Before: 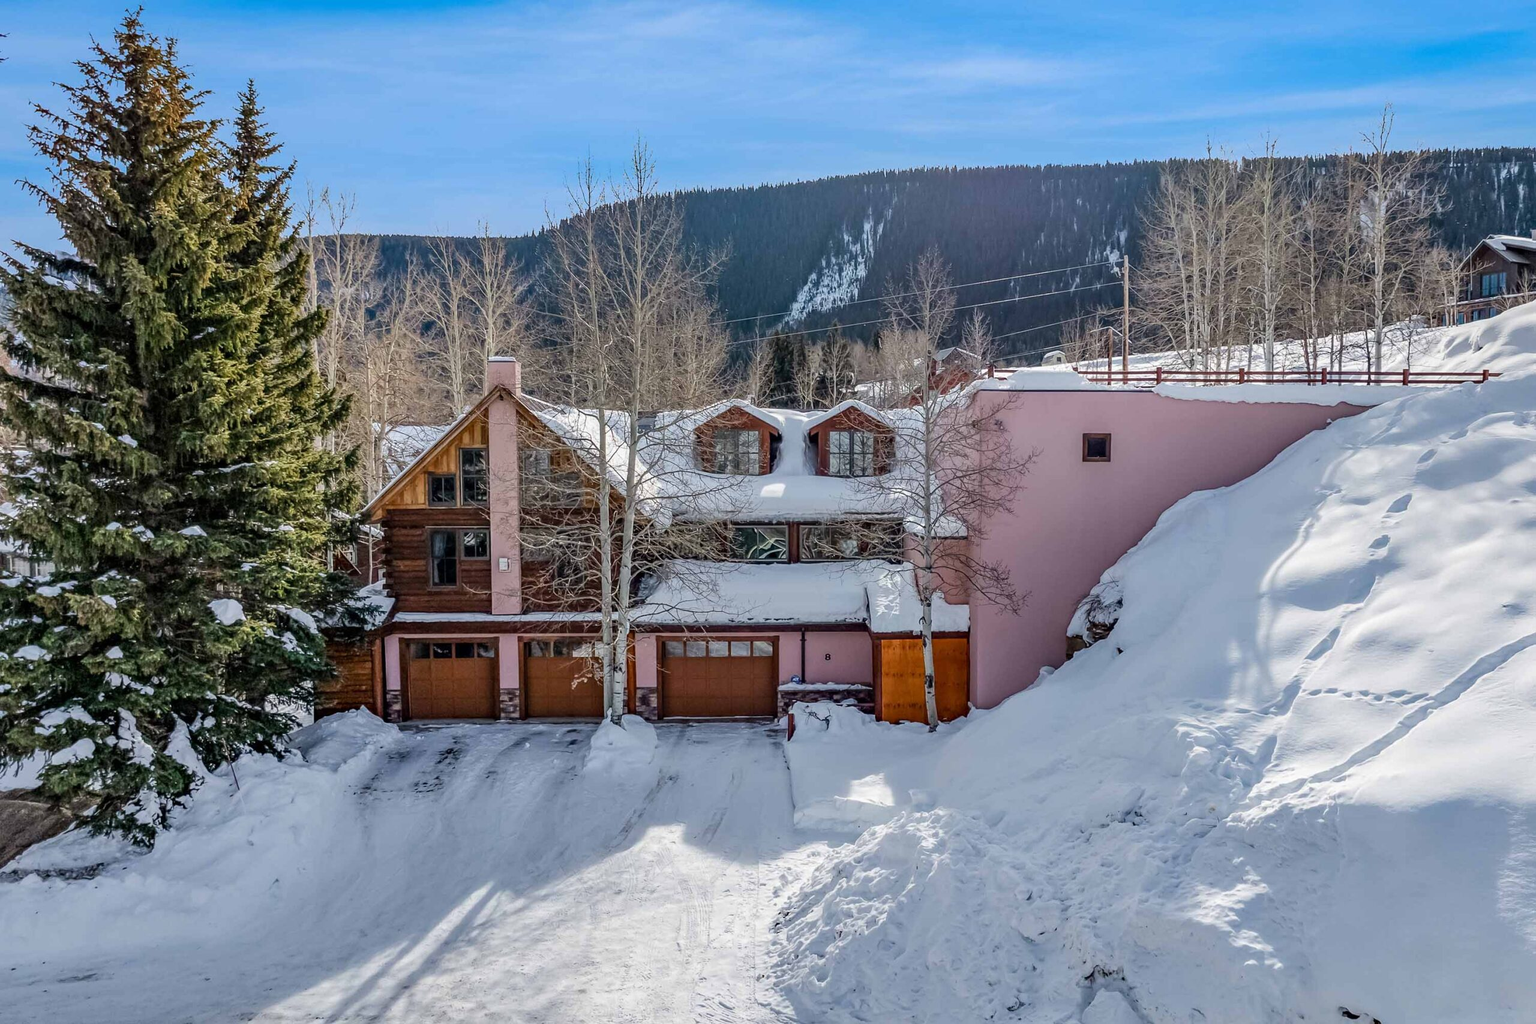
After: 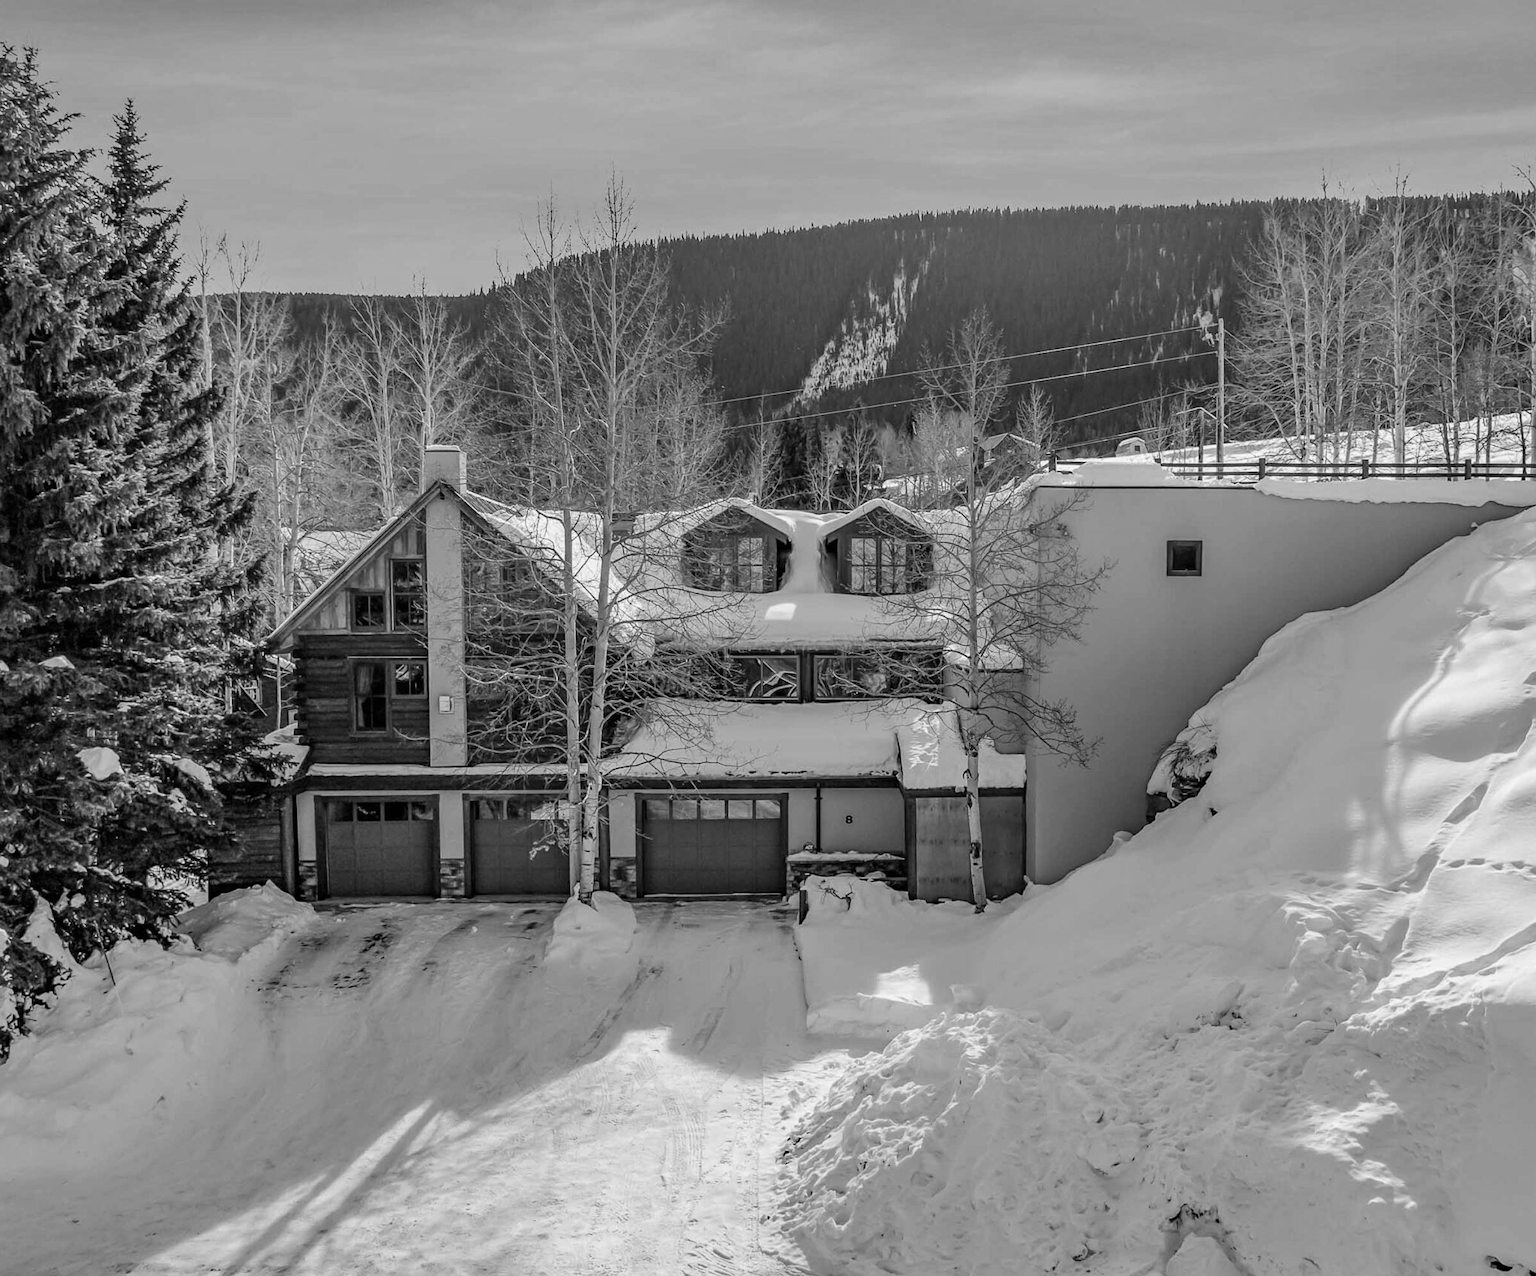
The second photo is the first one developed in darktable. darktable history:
monochrome: a 32, b 64, size 2.3
crop and rotate: left 9.597%, right 10.195%
